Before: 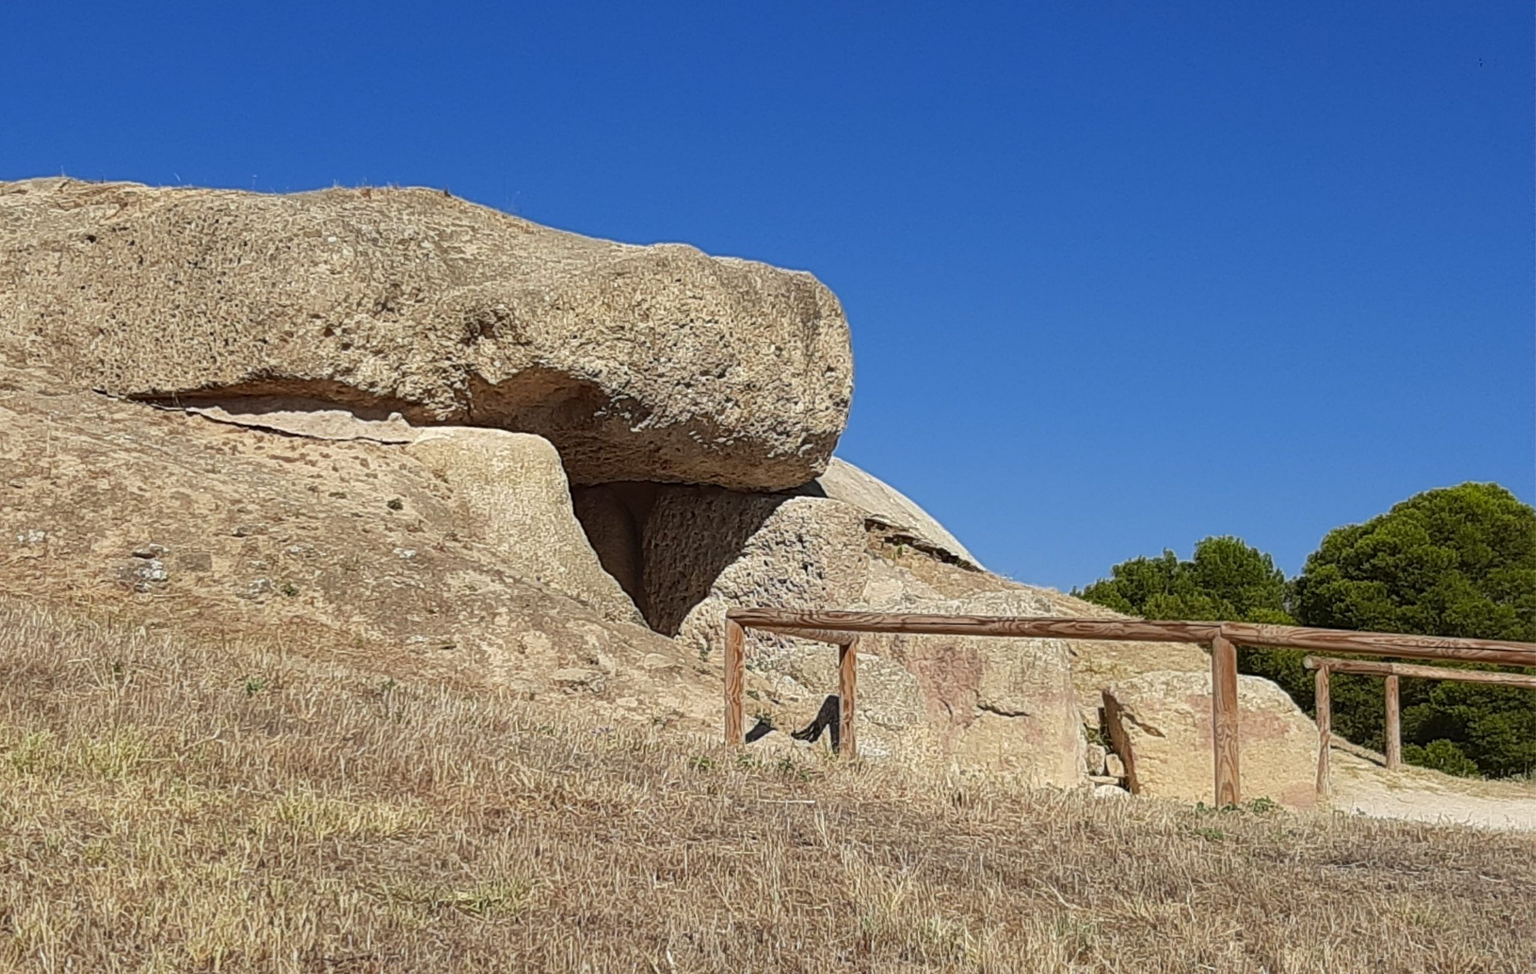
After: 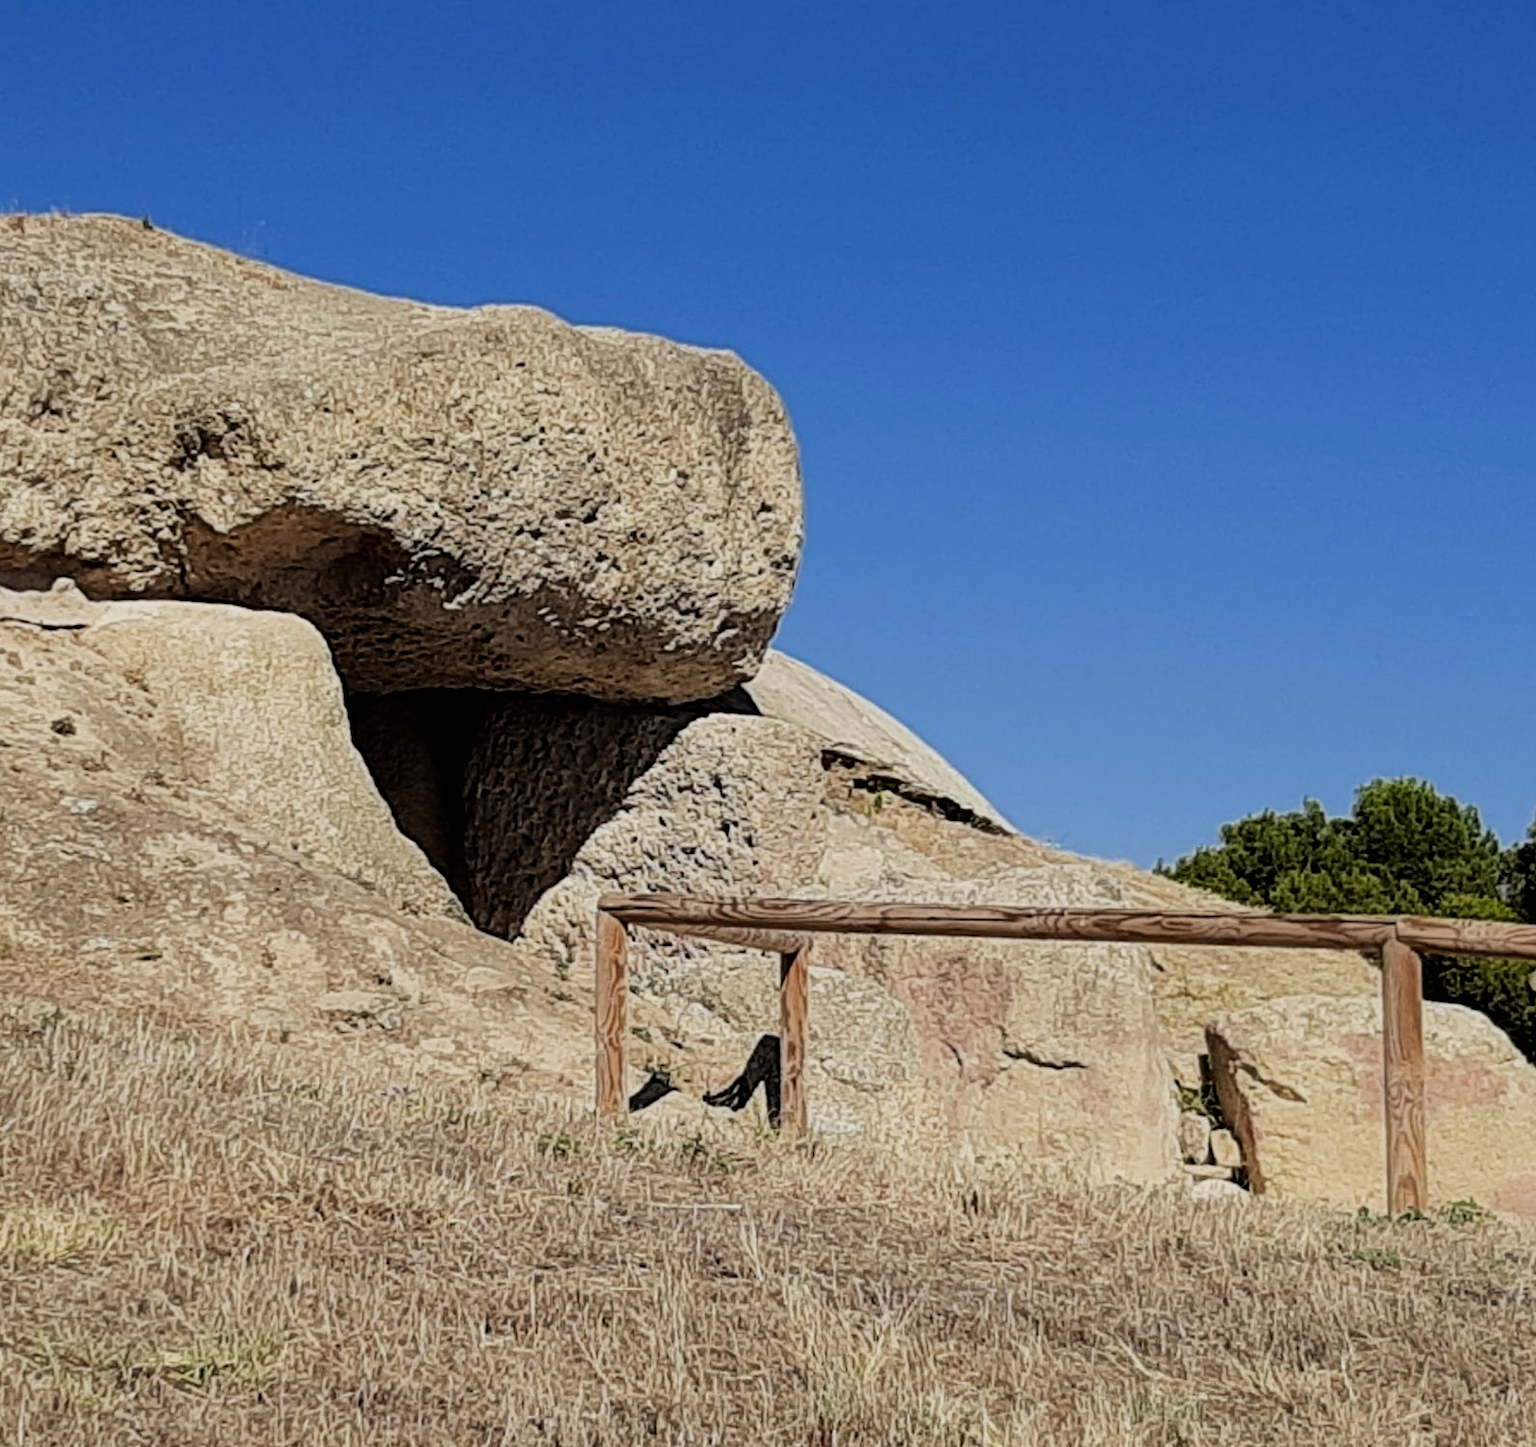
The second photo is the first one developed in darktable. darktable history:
filmic rgb: black relative exposure -5.12 EV, white relative exposure 3.97 EV, hardness 2.89, contrast 1.184
crop and rotate: left 23.183%, top 5.636%, right 14.845%, bottom 2.247%
